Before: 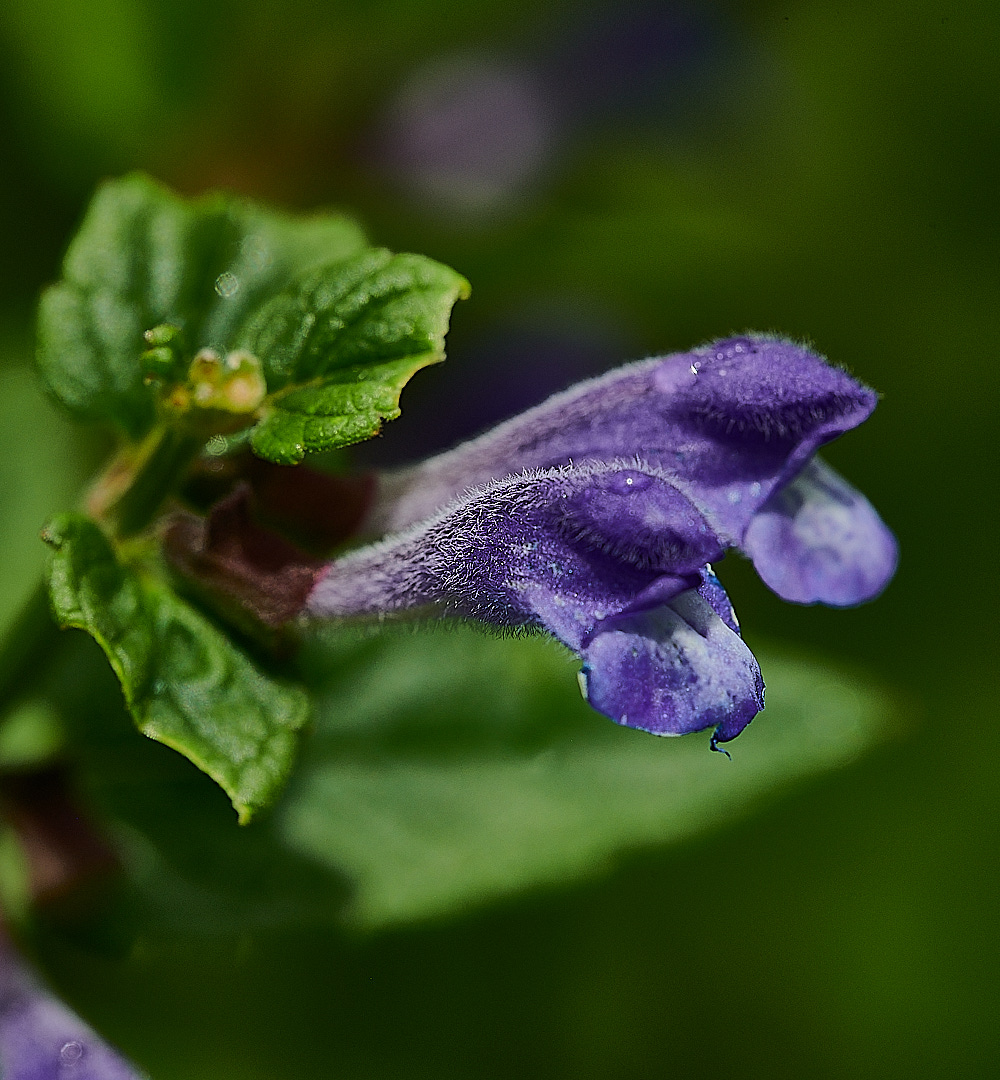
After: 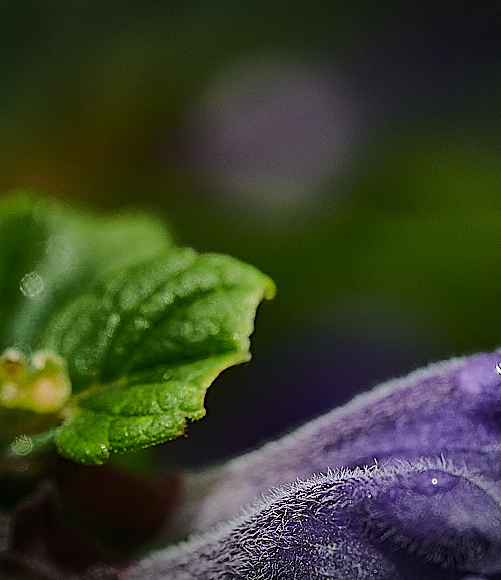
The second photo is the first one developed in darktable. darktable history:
vignetting: fall-off start 100.71%, width/height ratio 1.32
crop: left 19.596%, right 30.29%, bottom 46.233%
